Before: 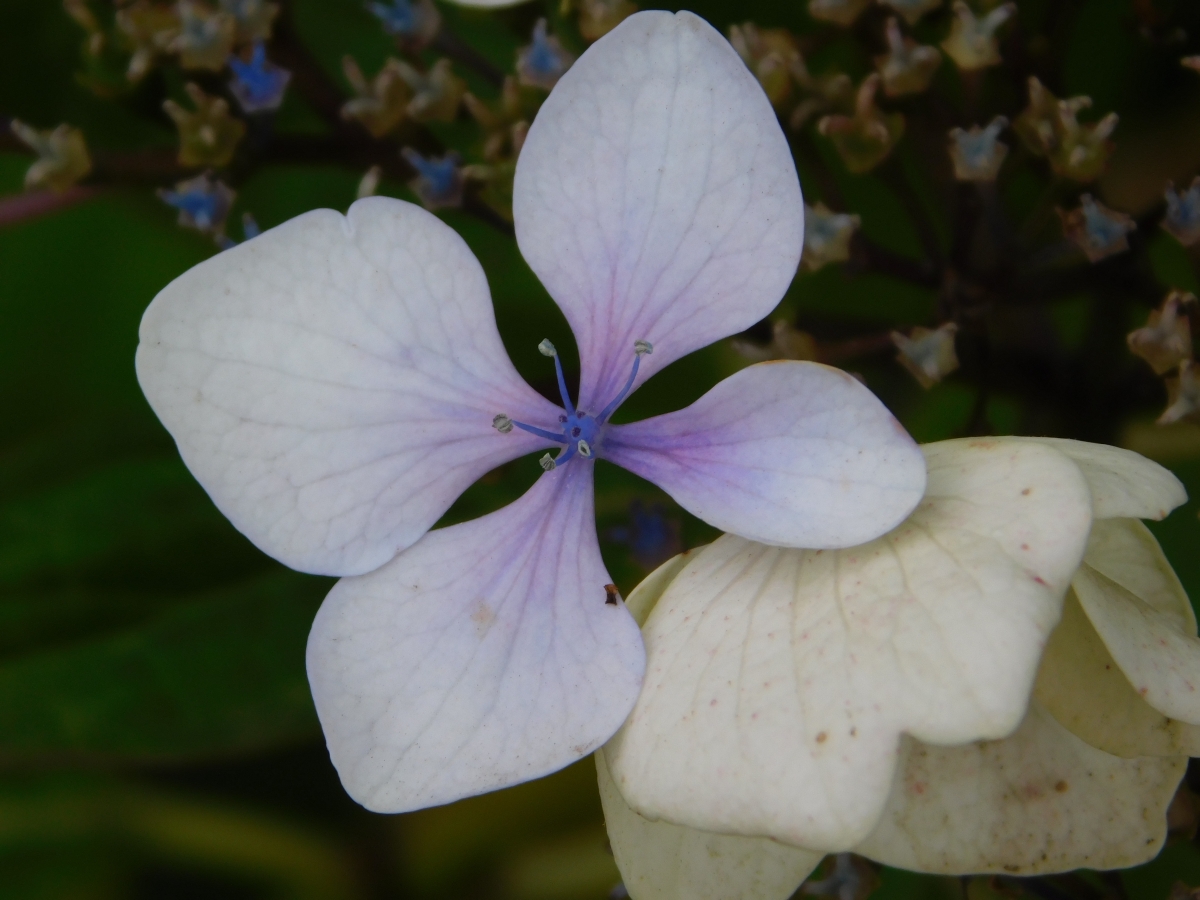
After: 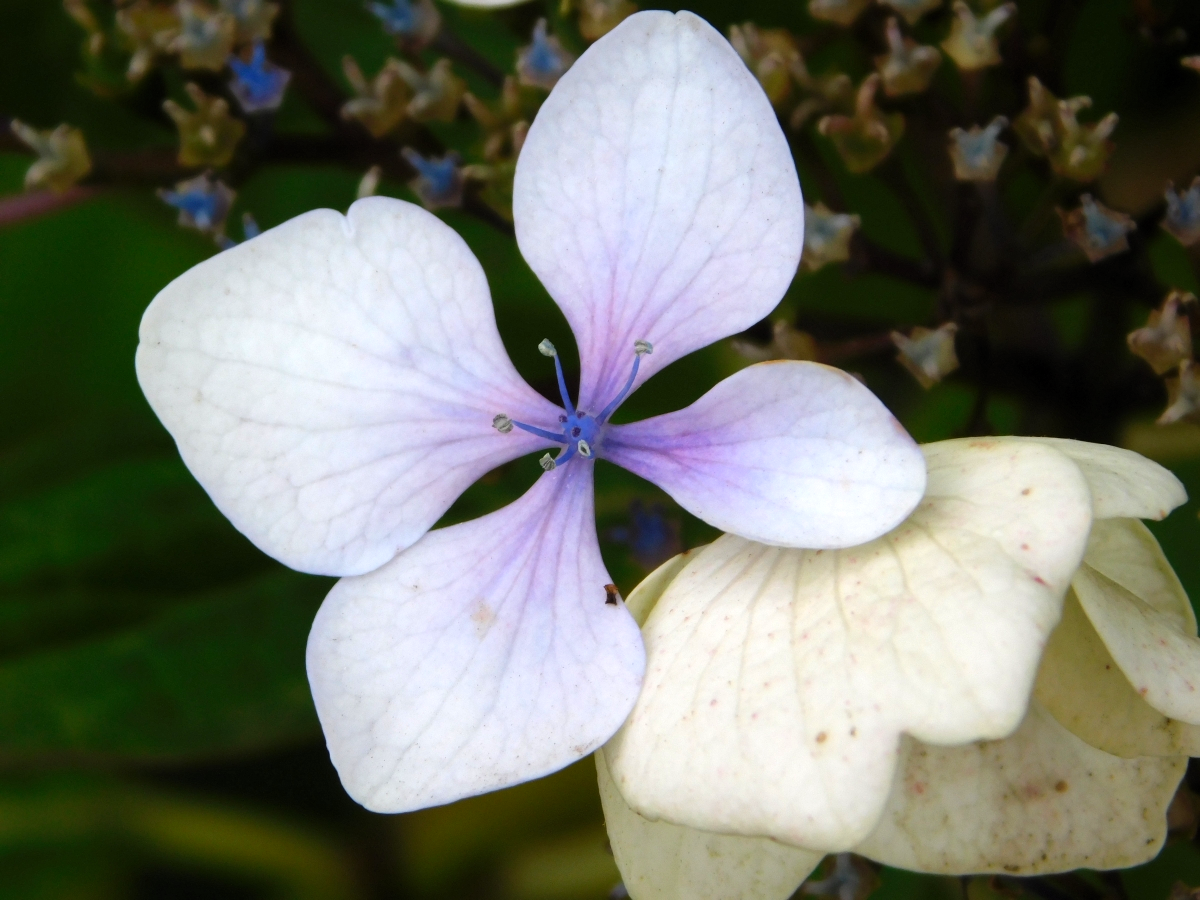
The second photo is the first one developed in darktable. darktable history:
levels: mode automatic, black 0.023%, white 99.97%, levels [0.062, 0.494, 0.925]
exposure: compensate highlight preservation false
